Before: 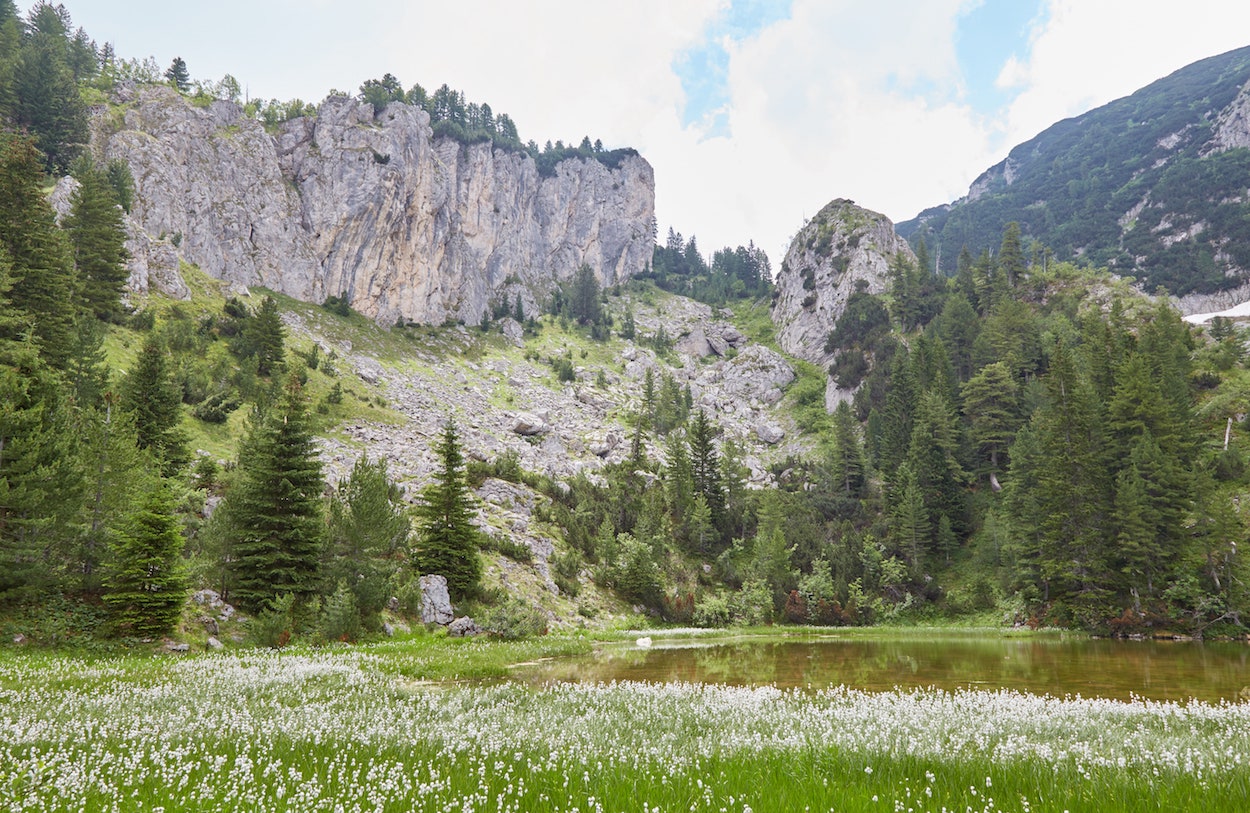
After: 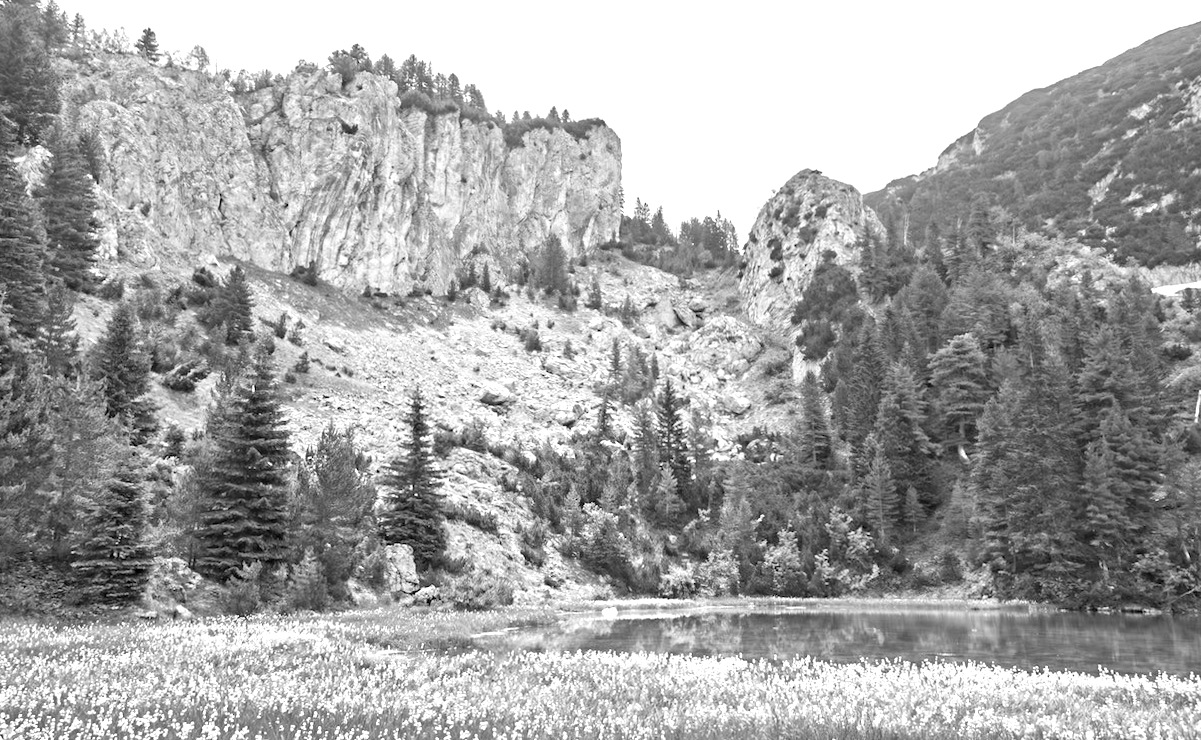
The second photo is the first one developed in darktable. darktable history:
contrast equalizer: y [[0.5, 0.5, 0.501, 0.63, 0.504, 0.5], [0.5 ×6], [0.5 ×6], [0 ×6], [0 ×6]]
rotate and perspective: rotation 0.192°, lens shift (horizontal) -0.015, crop left 0.005, crop right 0.996, crop top 0.006, crop bottom 0.99
exposure: black level correction 0, exposure 0.7 EV, compensate exposure bias true, compensate highlight preservation false
crop: left 1.964%, top 3.251%, right 1.122%, bottom 4.933%
color correction: highlights a* 21.88, highlights b* 22.25
color balance rgb: perceptual saturation grading › global saturation 24.74%, perceptual saturation grading › highlights -51.22%, perceptual saturation grading › mid-tones 19.16%, perceptual saturation grading › shadows 60.98%, global vibrance 50%
monochrome: a 30.25, b 92.03
